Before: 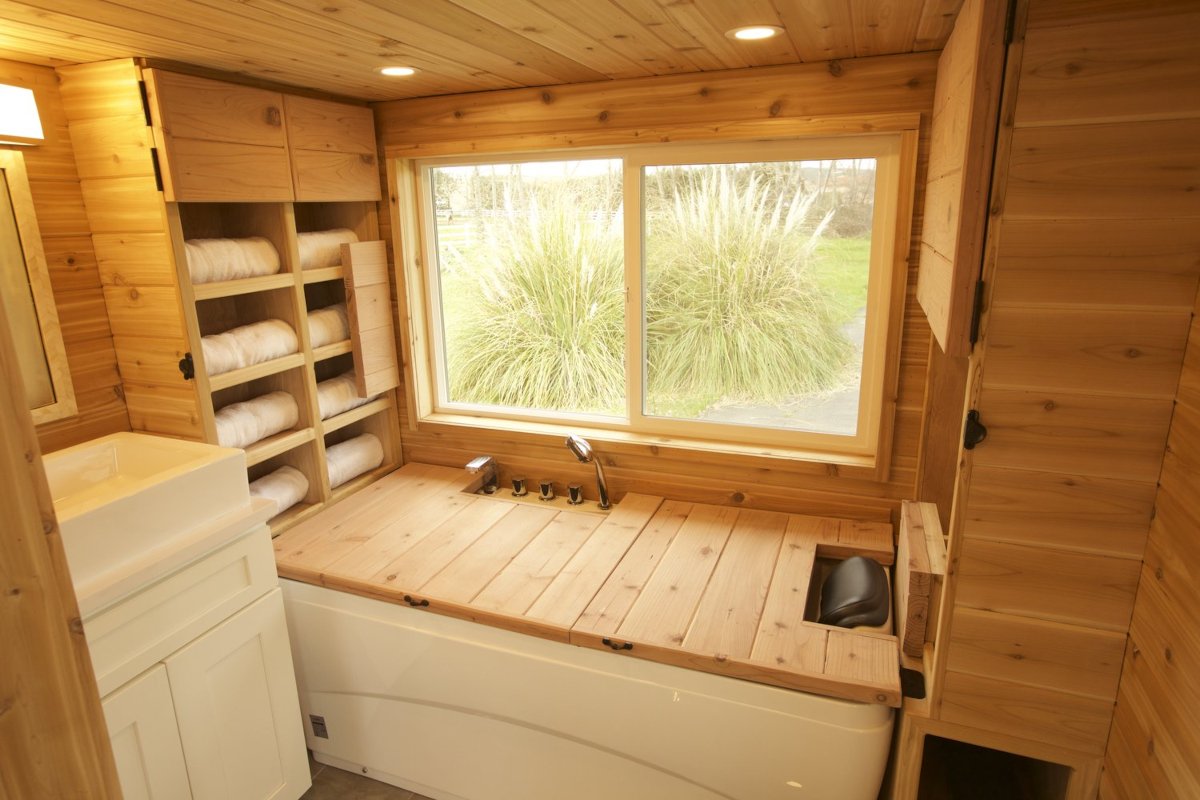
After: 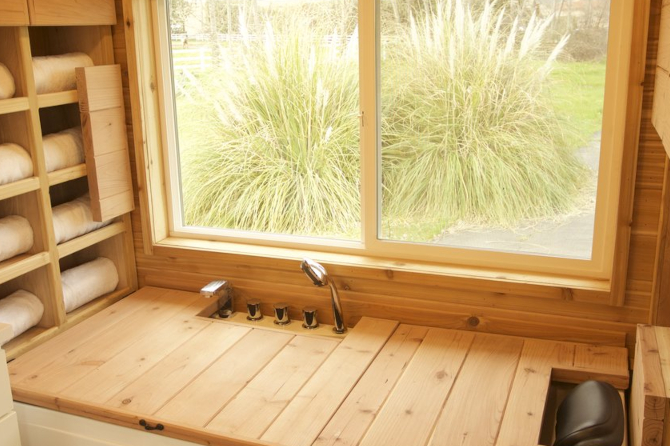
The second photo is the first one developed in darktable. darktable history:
rotate and perspective: automatic cropping off
crop and rotate: left 22.13%, top 22.054%, right 22.026%, bottom 22.102%
